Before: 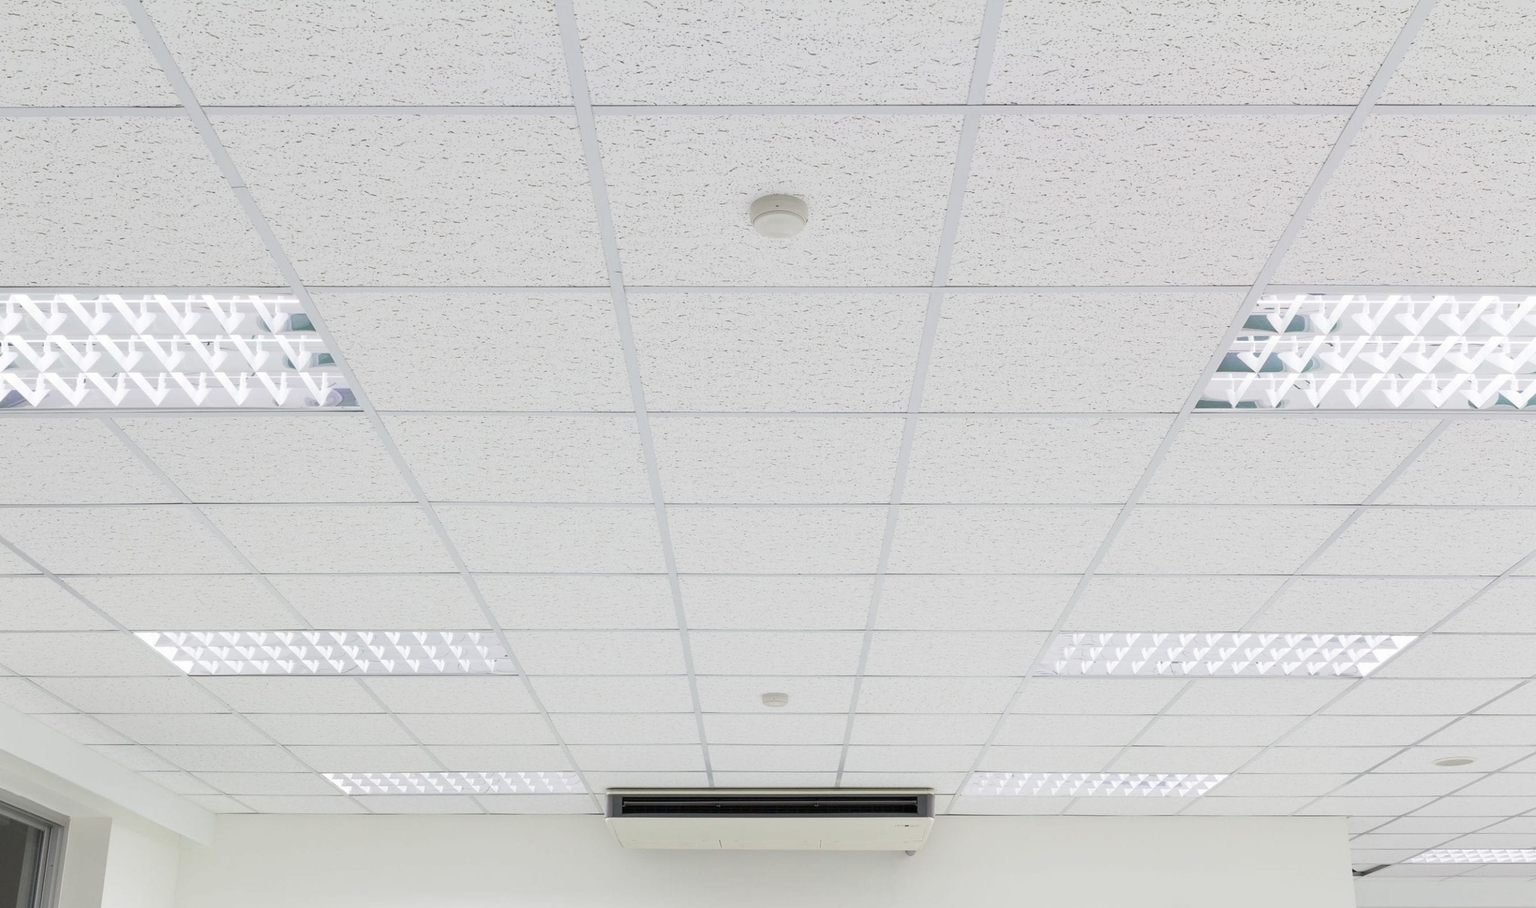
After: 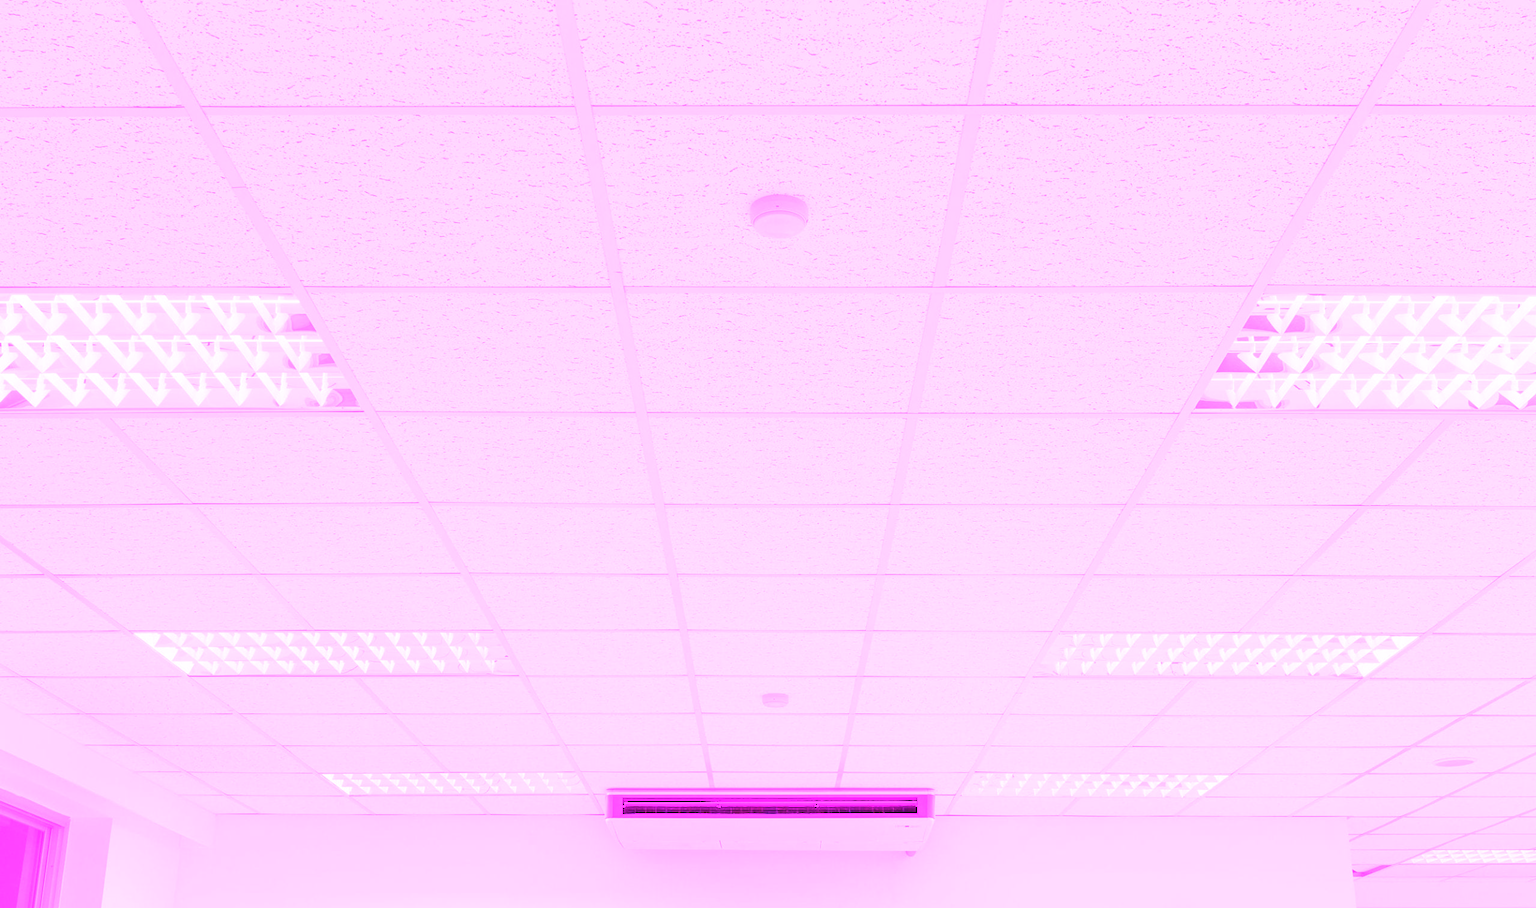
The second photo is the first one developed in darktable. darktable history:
white balance: red 8, blue 8
haze removal: strength -0.1, adaptive false
tone equalizer: -7 EV 0.15 EV, -6 EV 0.6 EV, -5 EV 1.15 EV, -4 EV 1.33 EV, -3 EV 1.15 EV, -2 EV 0.6 EV, -1 EV 0.15 EV, mask exposure compensation -0.5 EV
